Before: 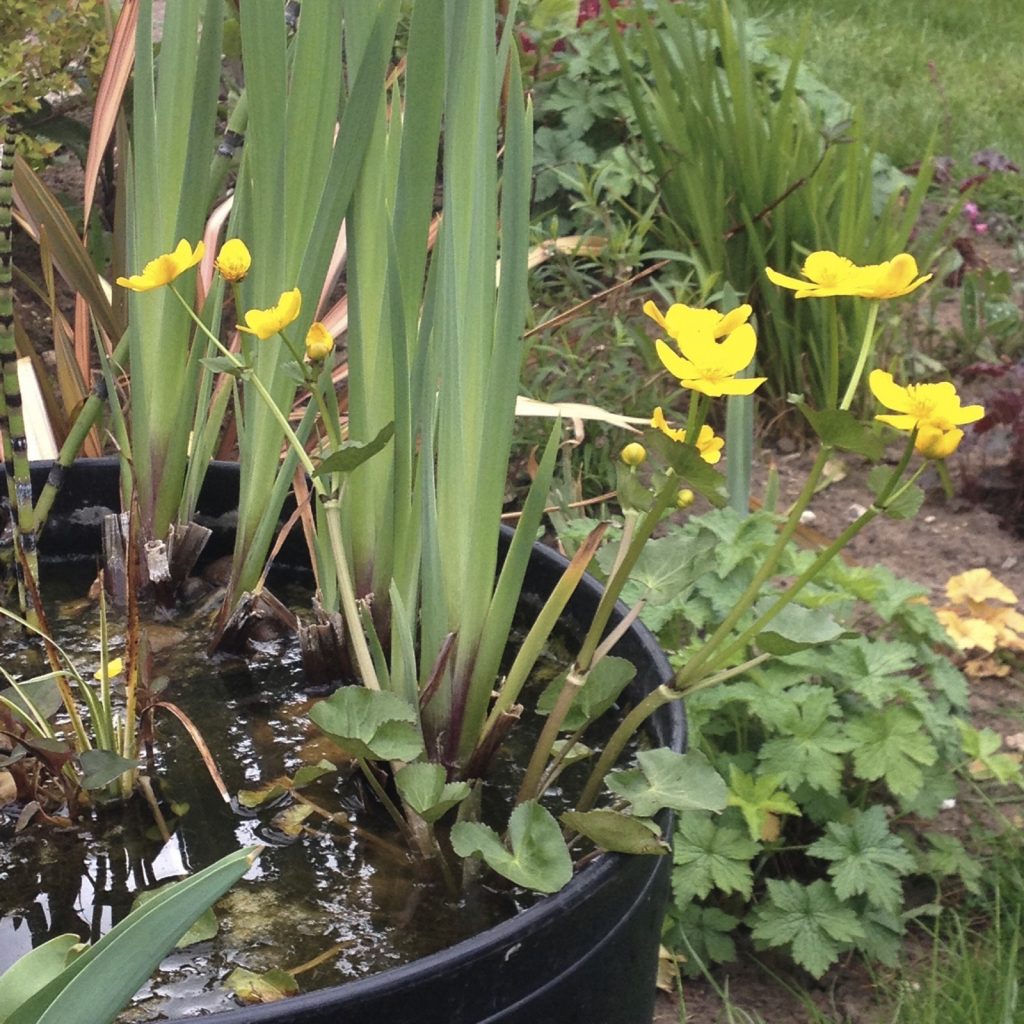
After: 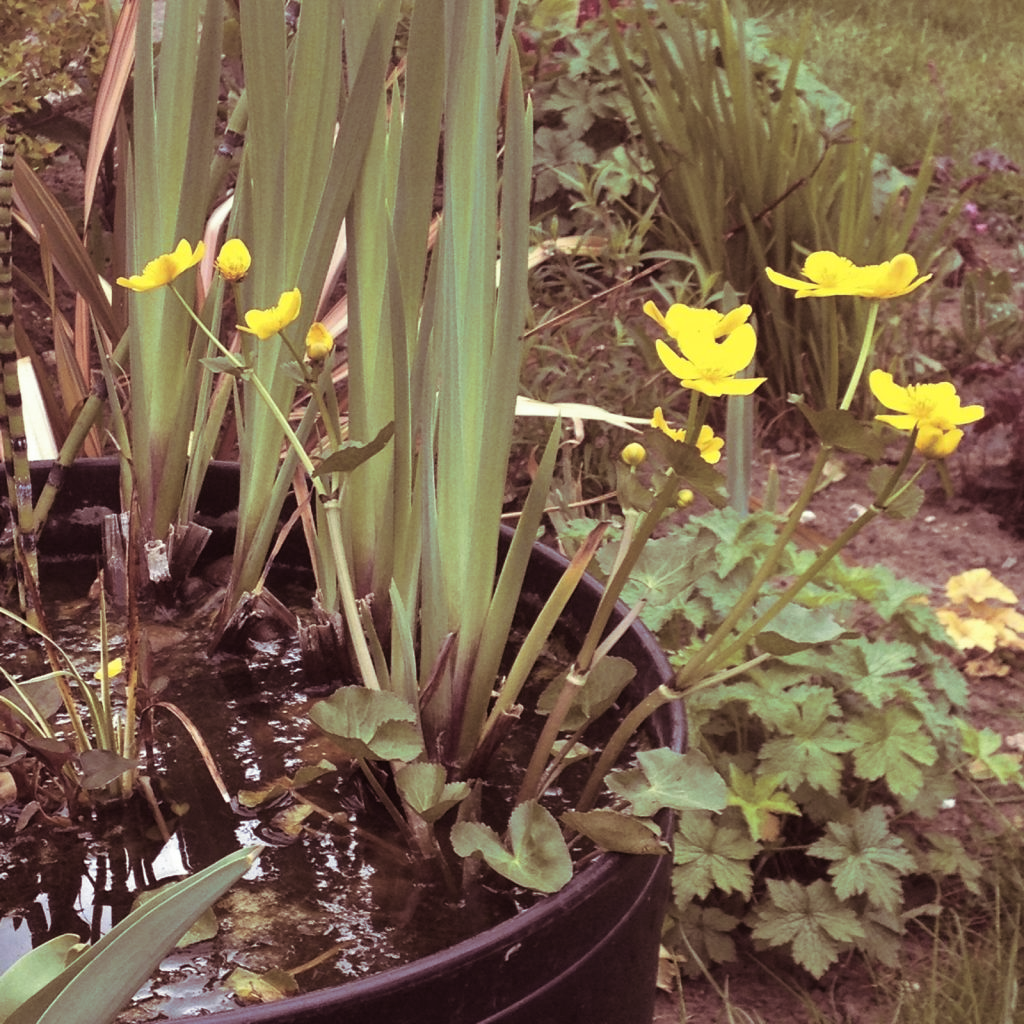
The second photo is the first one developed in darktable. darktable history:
color zones: curves: ch0 [(0.068, 0.464) (0.25, 0.5) (0.48, 0.508) (0.75, 0.536) (0.886, 0.476) (0.967, 0.456)]; ch1 [(0.066, 0.456) (0.25, 0.5) (0.616, 0.508) (0.746, 0.56) (0.934, 0.444)]
split-toning: on, module defaults
